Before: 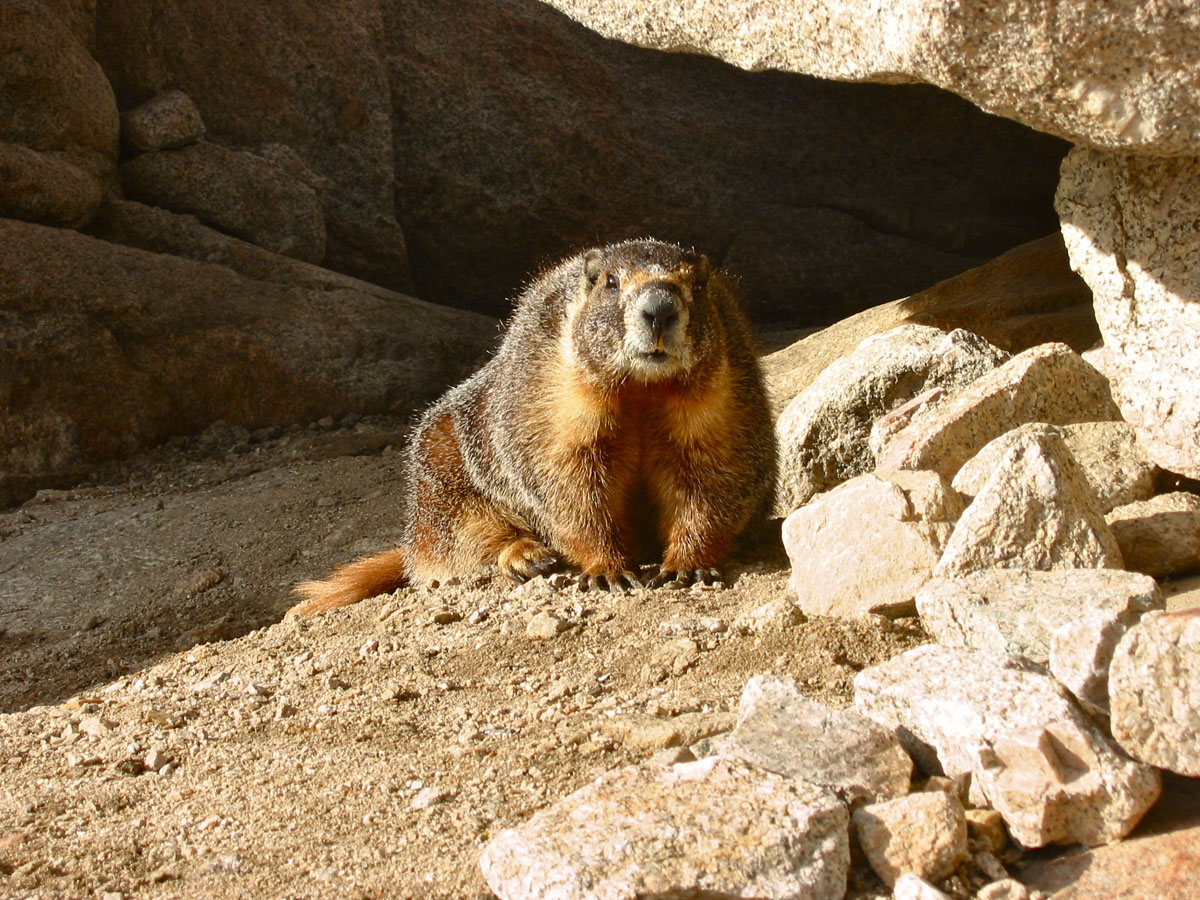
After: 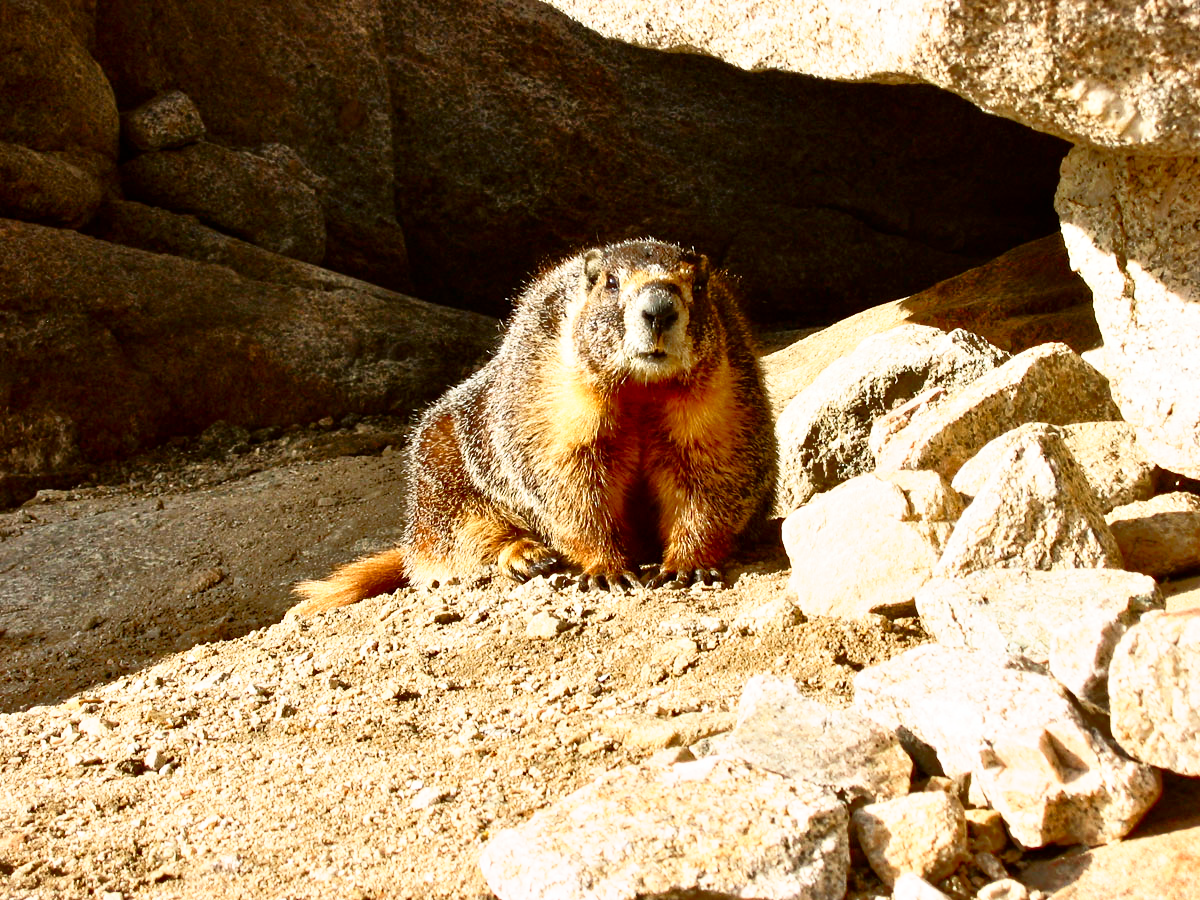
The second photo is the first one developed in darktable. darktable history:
contrast brightness saturation: contrast 0.2, brightness -0.11, saturation 0.1
tone equalizer: -8 EV -0.528 EV, -7 EV -0.319 EV, -6 EV -0.083 EV, -5 EV 0.413 EV, -4 EV 0.985 EV, -3 EV 0.791 EV, -2 EV -0.01 EV, -1 EV 0.14 EV, +0 EV -0.012 EV, smoothing 1
base curve: curves: ch0 [(0, 0) (0.579, 0.807) (1, 1)], preserve colors none
